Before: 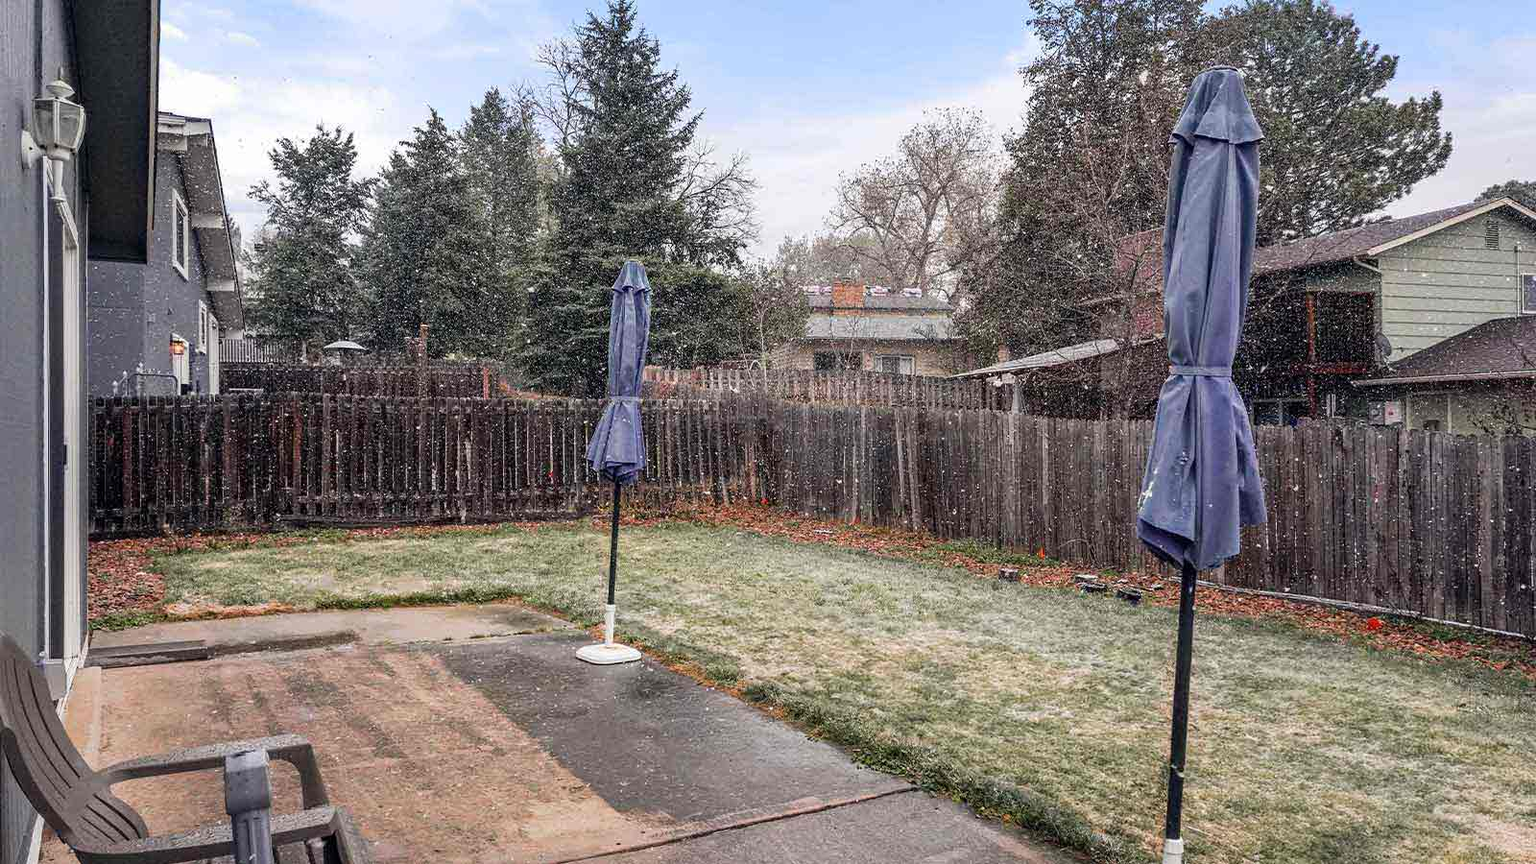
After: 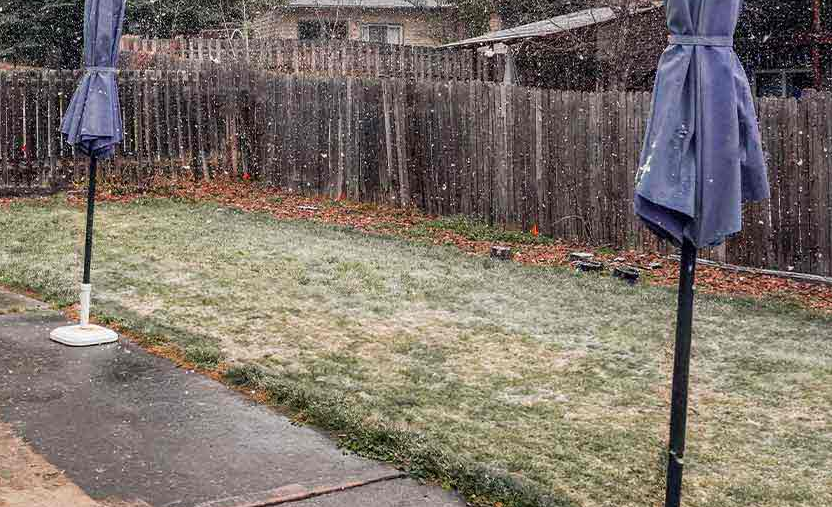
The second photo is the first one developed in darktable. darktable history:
crop: left 34.396%, top 38.49%, right 13.588%, bottom 5.118%
